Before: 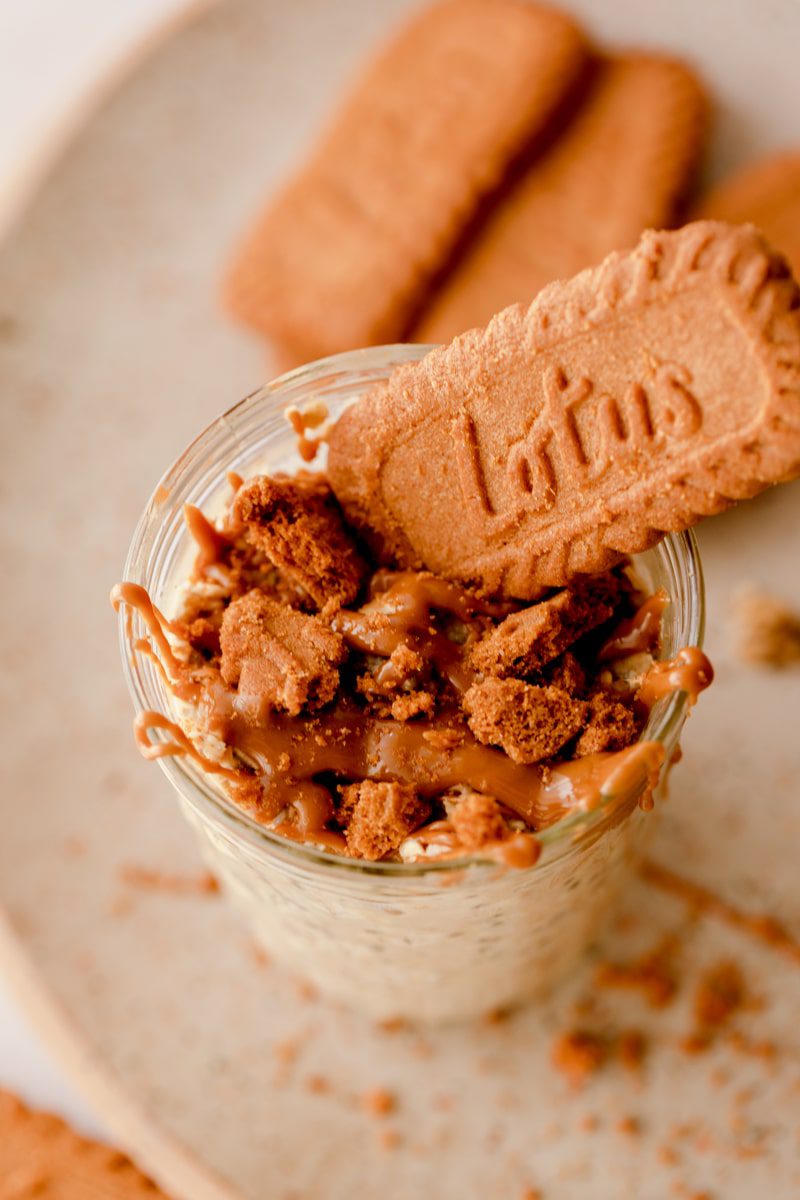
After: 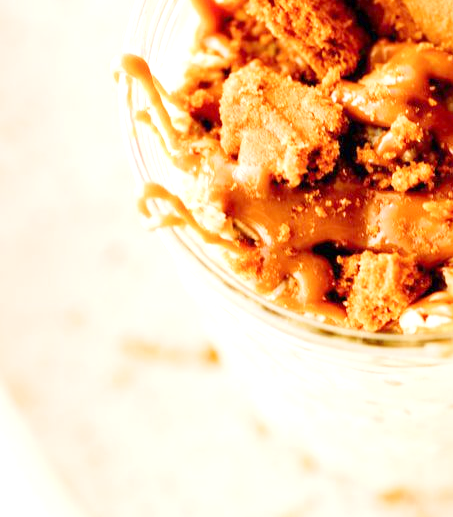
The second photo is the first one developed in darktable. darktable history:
exposure: exposure 1 EV, compensate highlight preservation false
crop: top 44.115%, right 43.366%, bottom 12.763%
base curve: curves: ch0 [(0, 0) (0.204, 0.334) (0.55, 0.733) (1, 1)], preserve colors none
